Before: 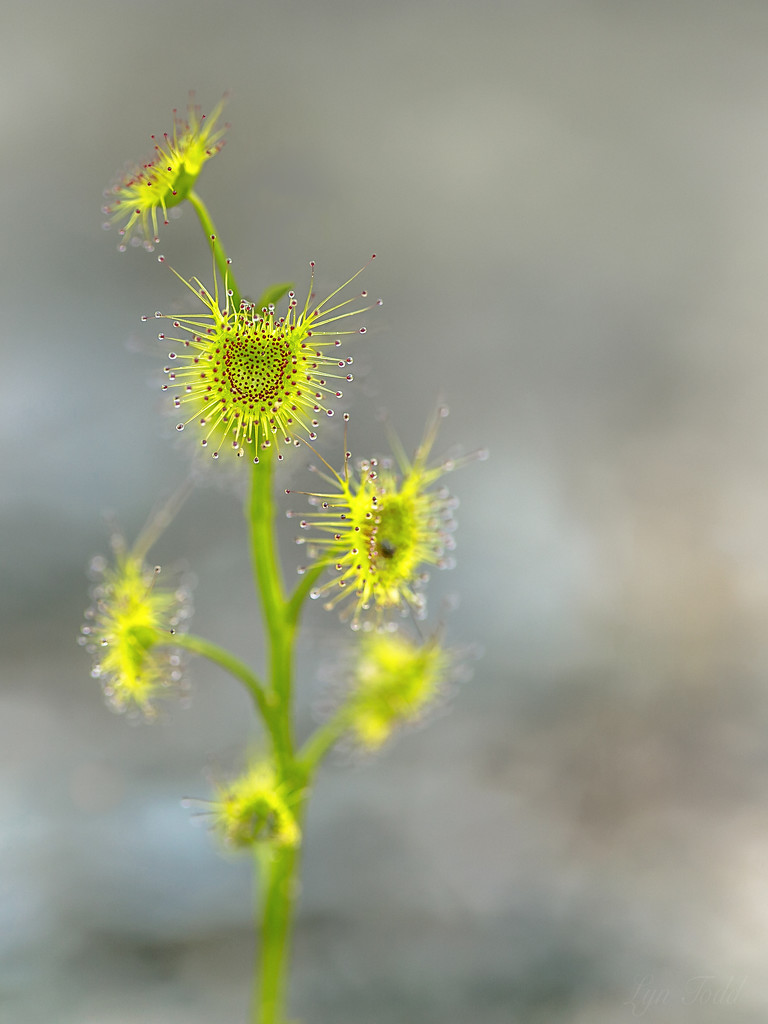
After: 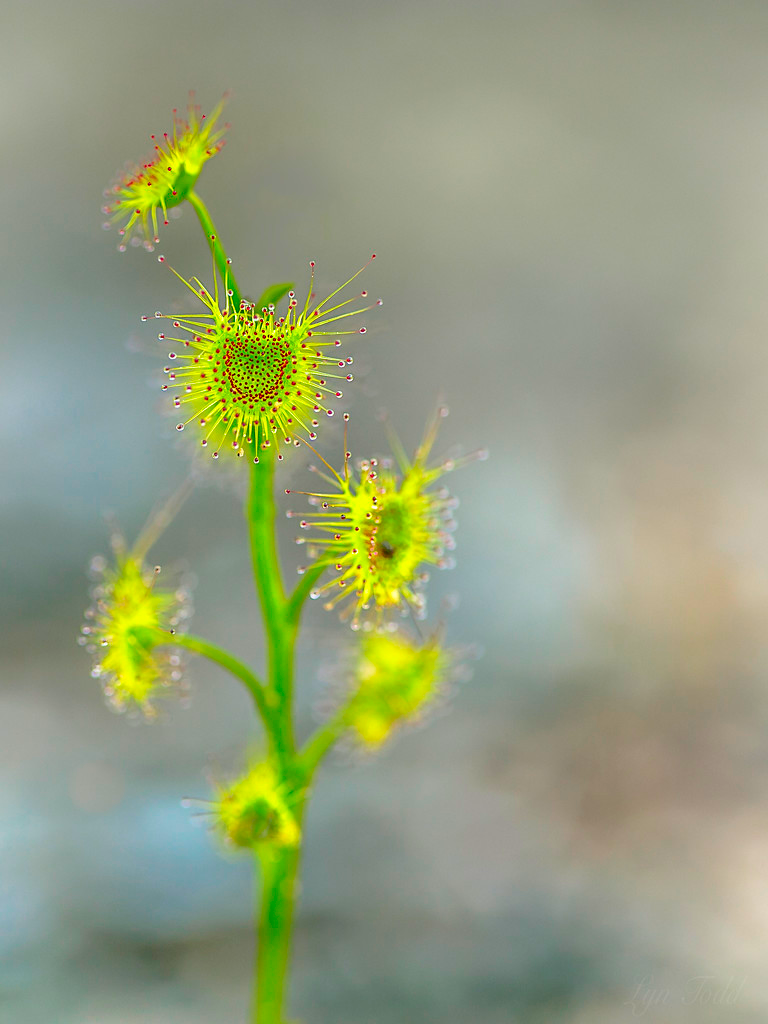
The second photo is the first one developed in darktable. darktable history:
contrast brightness saturation: saturation 0.495
